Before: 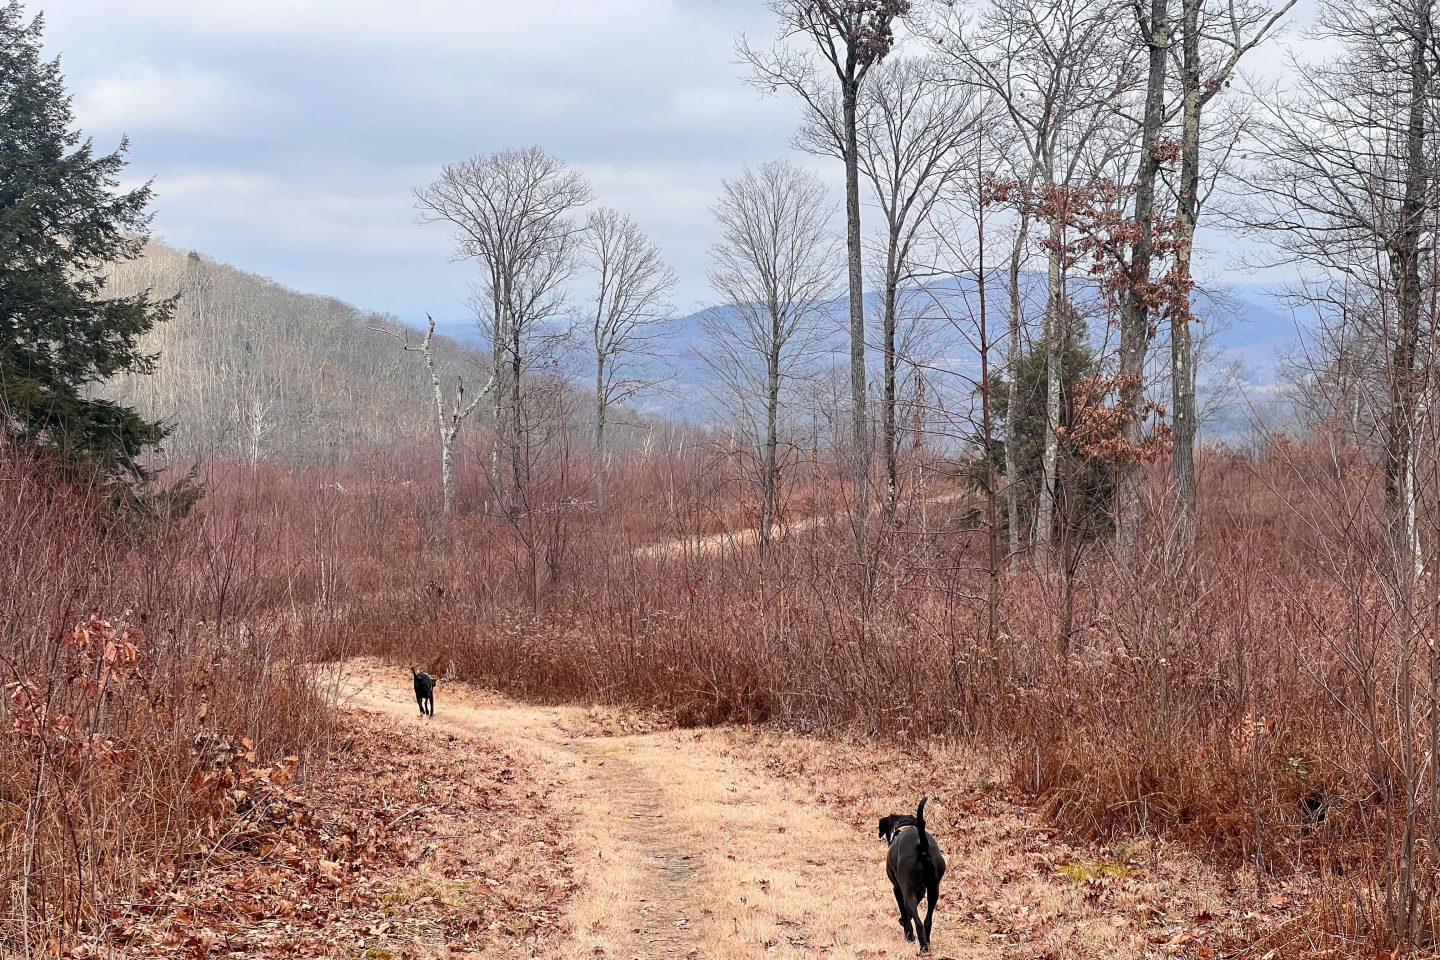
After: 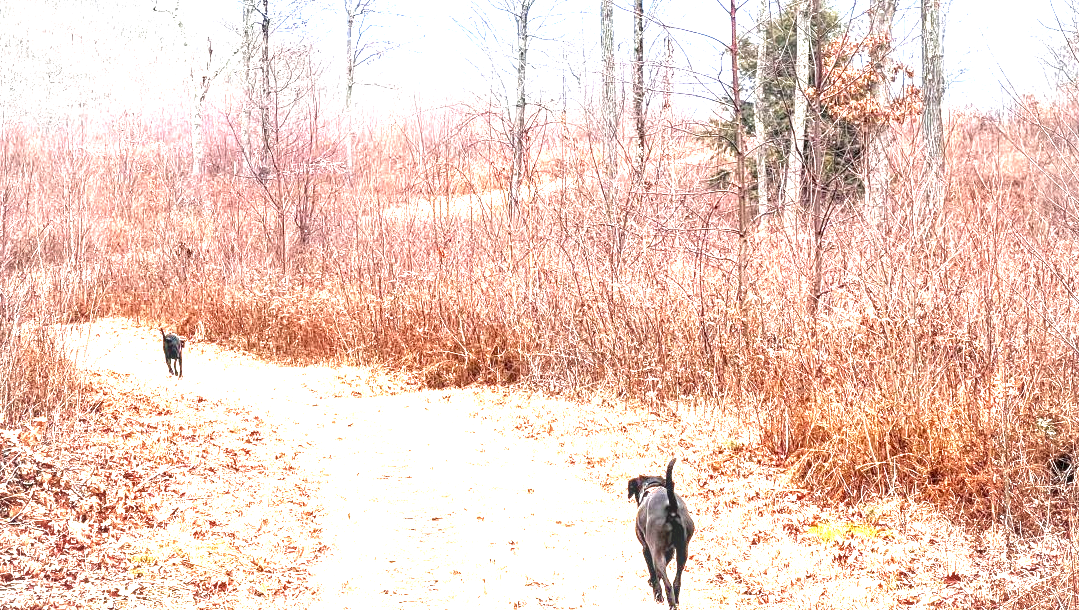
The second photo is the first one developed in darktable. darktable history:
local contrast: detail 130%
exposure: exposure 2.264 EV, compensate exposure bias true, compensate highlight preservation false
tone equalizer: smoothing diameter 2.17%, edges refinement/feathering 19.47, mask exposure compensation -1.57 EV, filter diffusion 5
crop and rotate: left 17.492%, top 35.392%, right 7.521%, bottom 1.032%
vignetting: brightness -0.272
